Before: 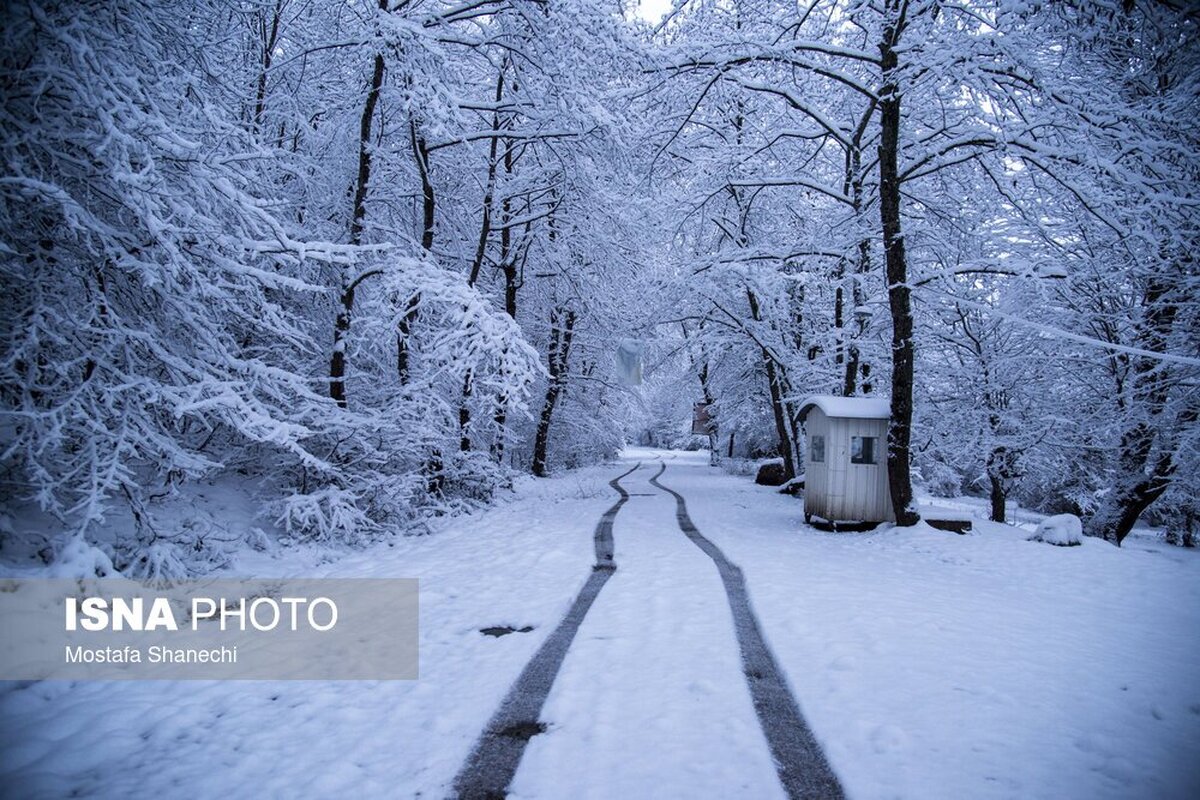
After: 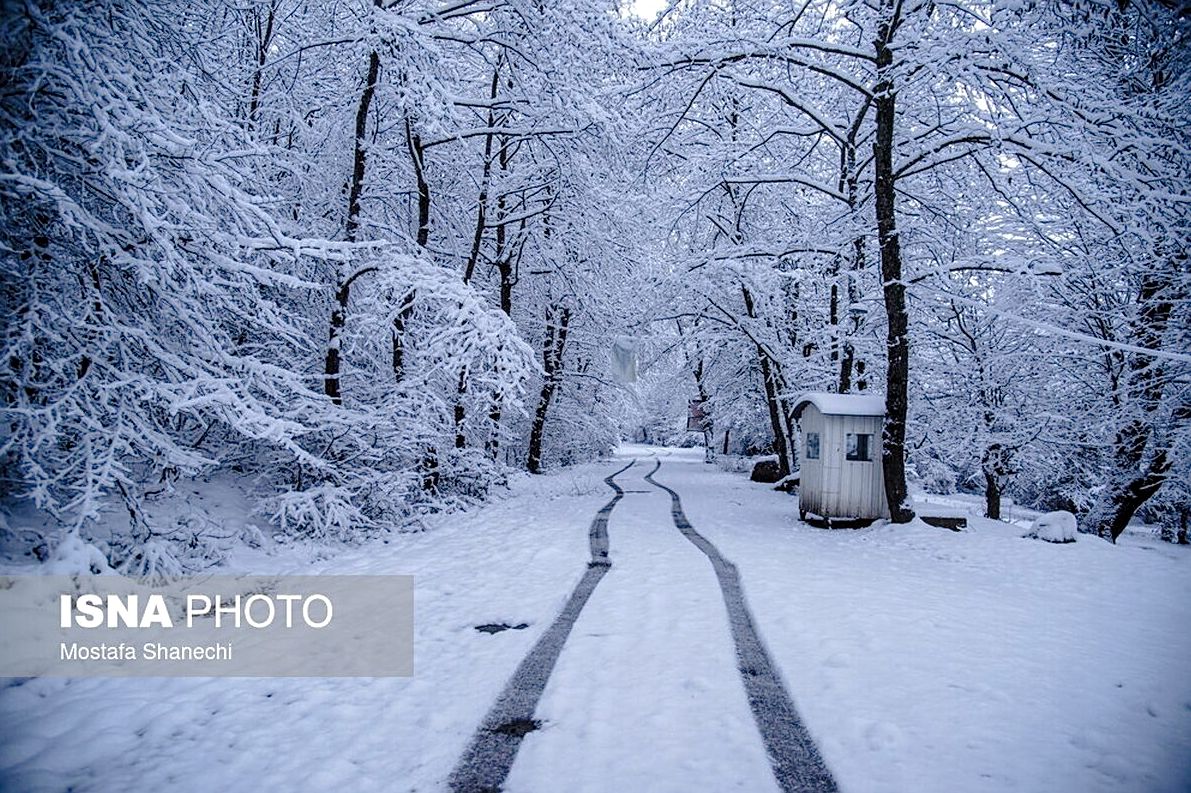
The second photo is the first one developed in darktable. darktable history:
local contrast: on, module defaults
tone curve: curves: ch0 [(0, 0) (0.003, 0.004) (0.011, 0.01) (0.025, 0.025) (0.044, 0.042) (0.069, 0.064) (0.1, 0.093) (0.136, 0.13) (0.177, 0.182) (0.224, 0.241) (0.277, 0.322) (0.335, 0.409) (0.399, 0.482) (0.468, 0.551) (0.543, 0.606) (0.623, 0.672) (0.709, 0.73) (0.801, 0.81) (0.898, 0.885) (1, 1)], preserve colors none
sharpen: on, module defaults
crop: left 0.434%, top 0.485%, right 0.244%, bottom 0.386%
